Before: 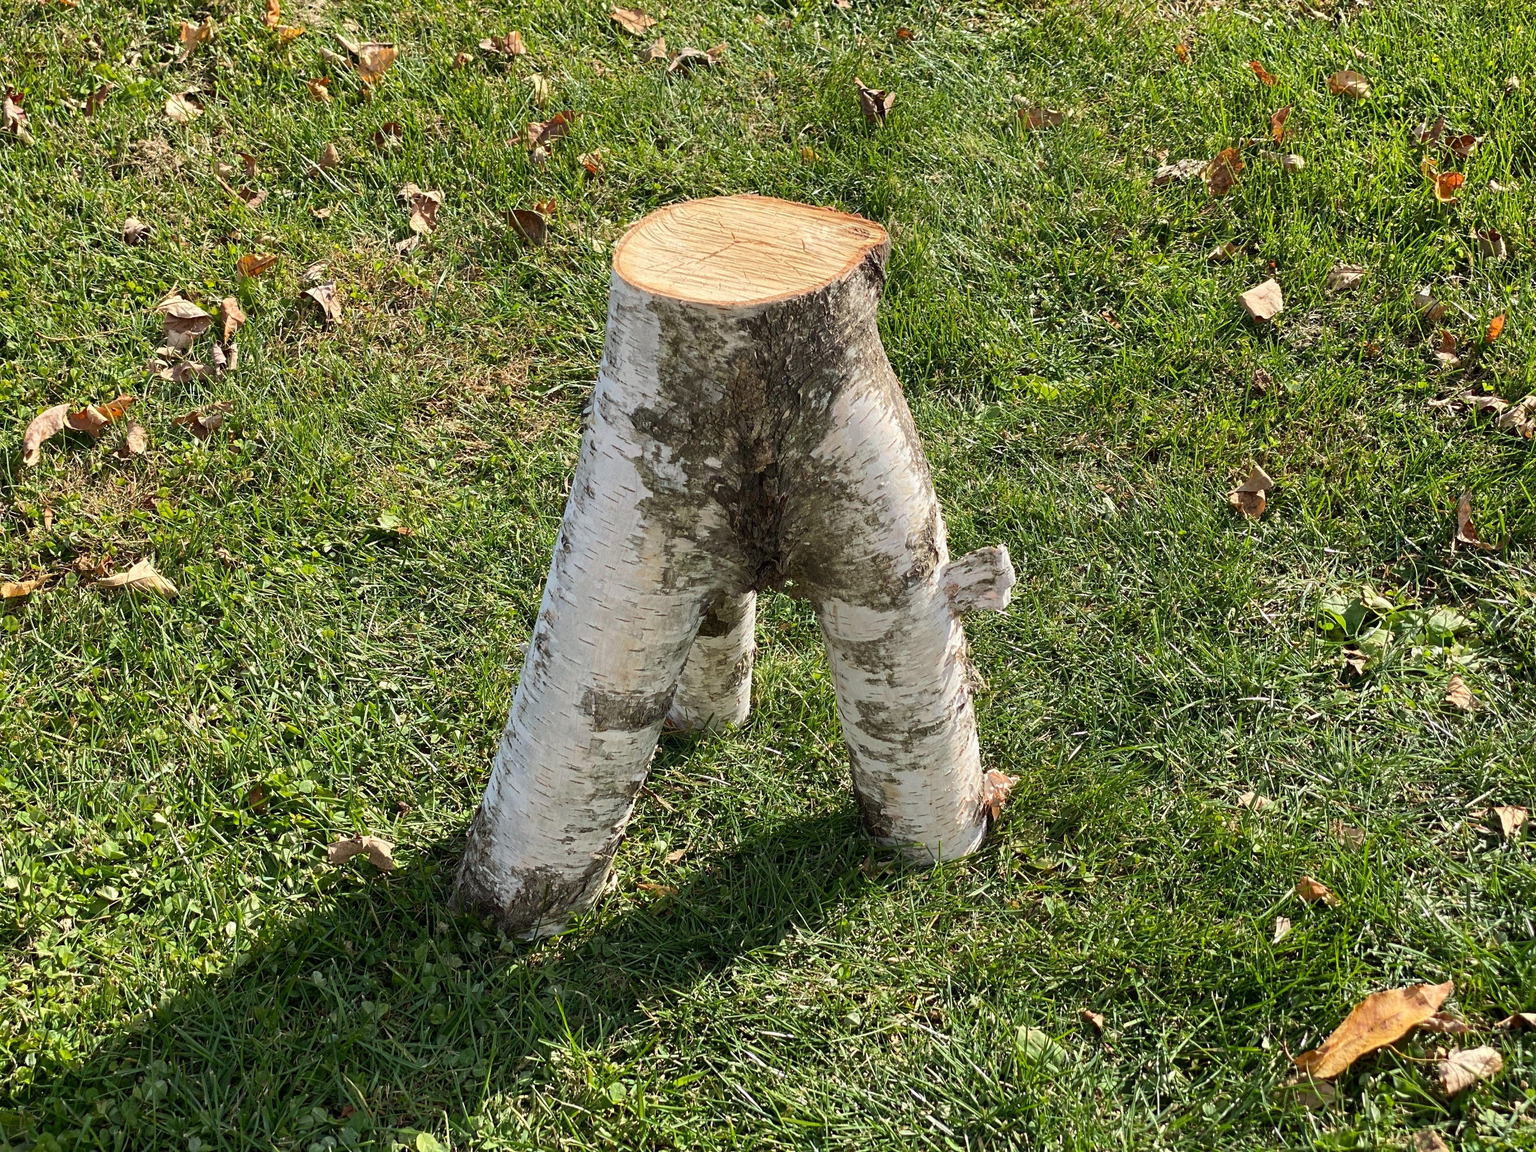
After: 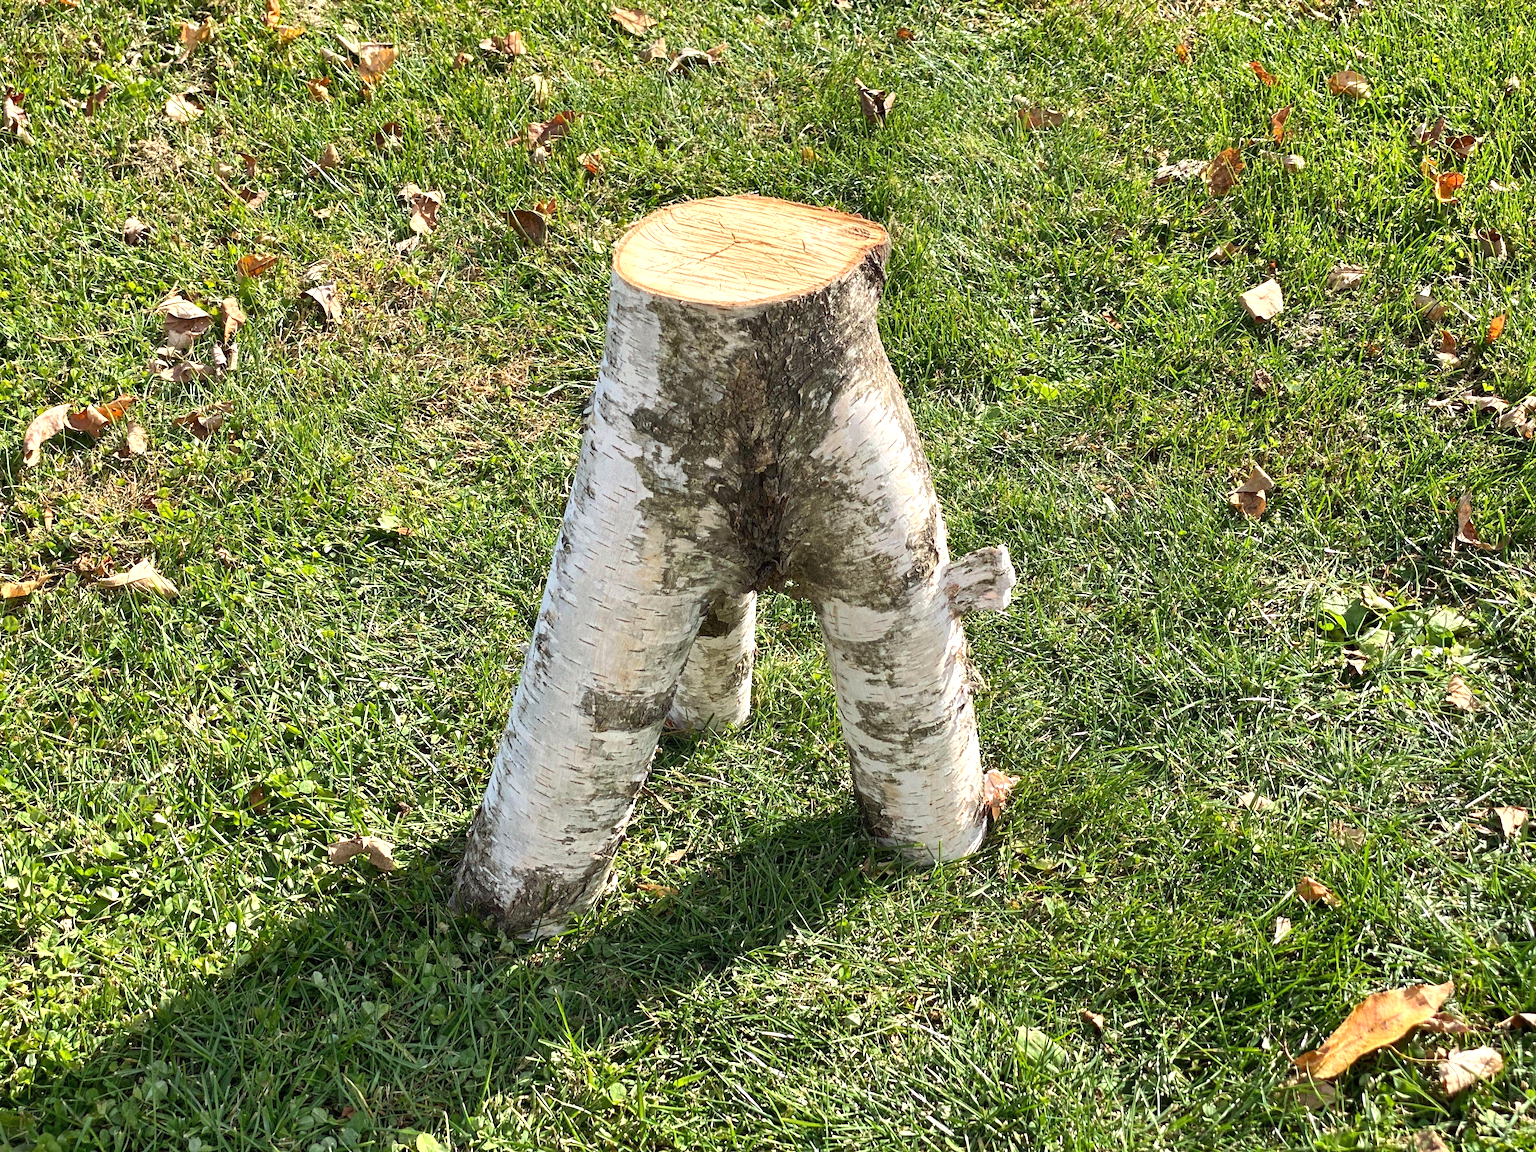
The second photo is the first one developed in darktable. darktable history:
shadows and highlights: soften with gaussian
exposure: exposure 0.559 EV, compensate highlight preservation false
